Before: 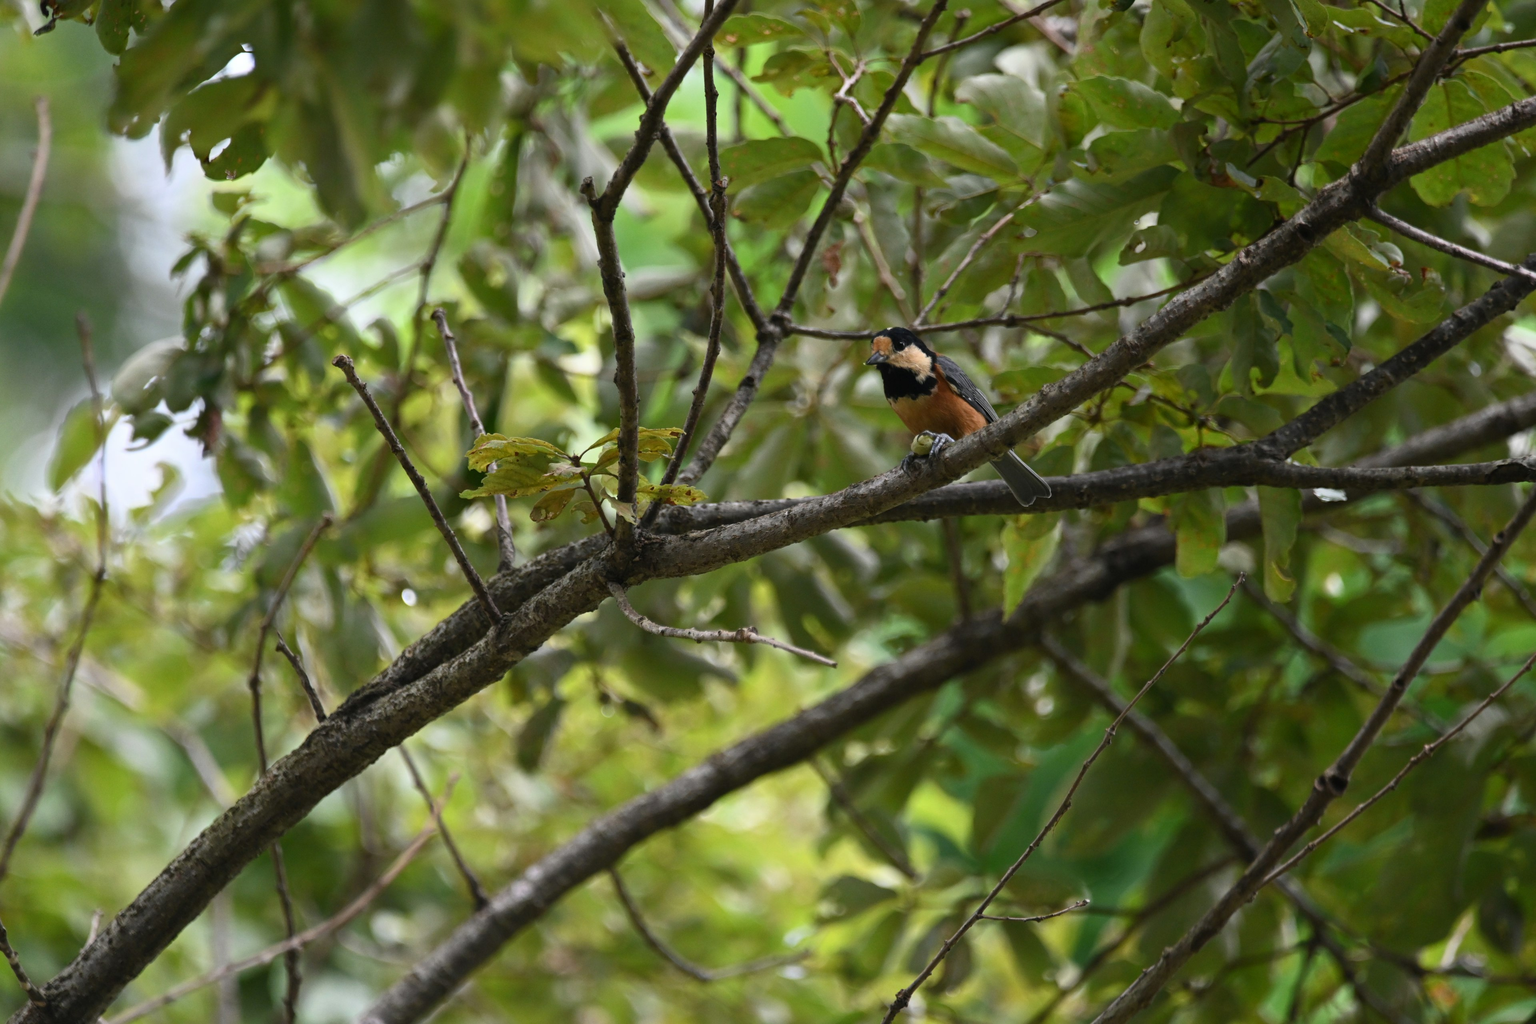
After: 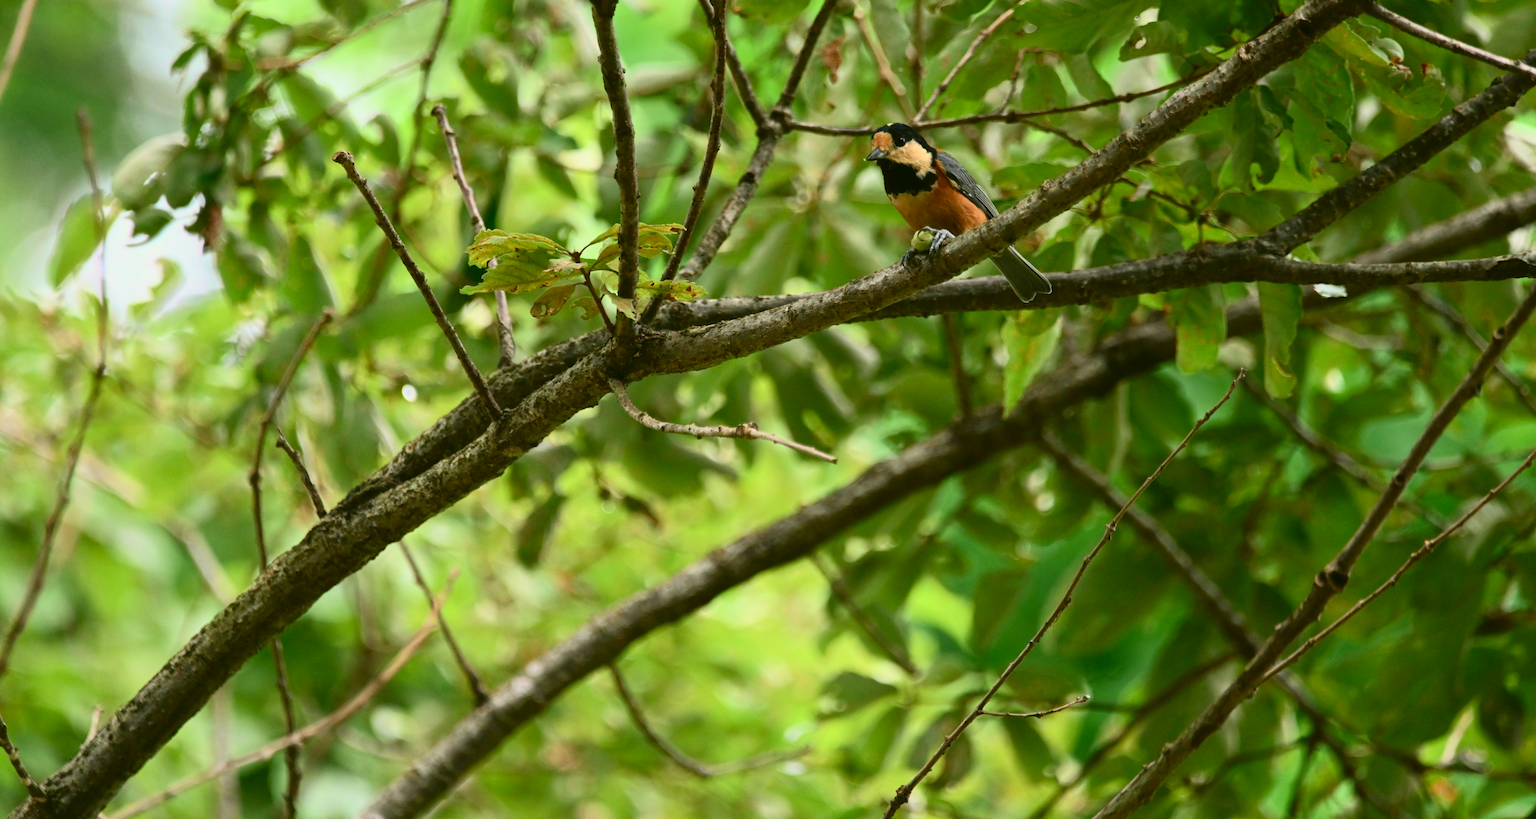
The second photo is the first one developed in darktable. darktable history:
tone curve: curves: ch0 [(0, 0.003) (0.044, 0.032) (0.12, 0.089) (0.19, 0.175) (0.271, 0.294) (0.457, 0.546) (0.588, 0.71) (0.701, 0.815) (0.86, 0.922) (1, 0.982)]; ch1 [(0, 0) (0.247, 0.215) (0.433, 0.382) (0.466, 0.426) (0.493, 0.481) (0.501, 0.5) (0.517, 0.524) (0.557, 0.582) (0.598, 0.651) (0.671, 0.735) (0.796, 0.85) (1, 1)]; ch2 [(0, 0) (0.249, 0.216) (0.357, 0.317) (0.448, 0.432) (0.478, 0.492) (0.498, 0.499) (0.517, 0.53) (0.537, 0.57) (0.569, 0.623) (0.61, 0.663) (0.706, 0.75) (0.808, 0.809) (0.991, 0.968)], color space Lab, independent channels, preserve colors none
crop and rotate: top 19.998%
color balance: mode lift, gamma, gain (sRGB), lift [1.04, 1, 1, 0.97], gamma [1.01, 1, 1, 0.97], gain [0.96, 1, 1, 0.97]
white balance: red 1.009, blue 0.985
